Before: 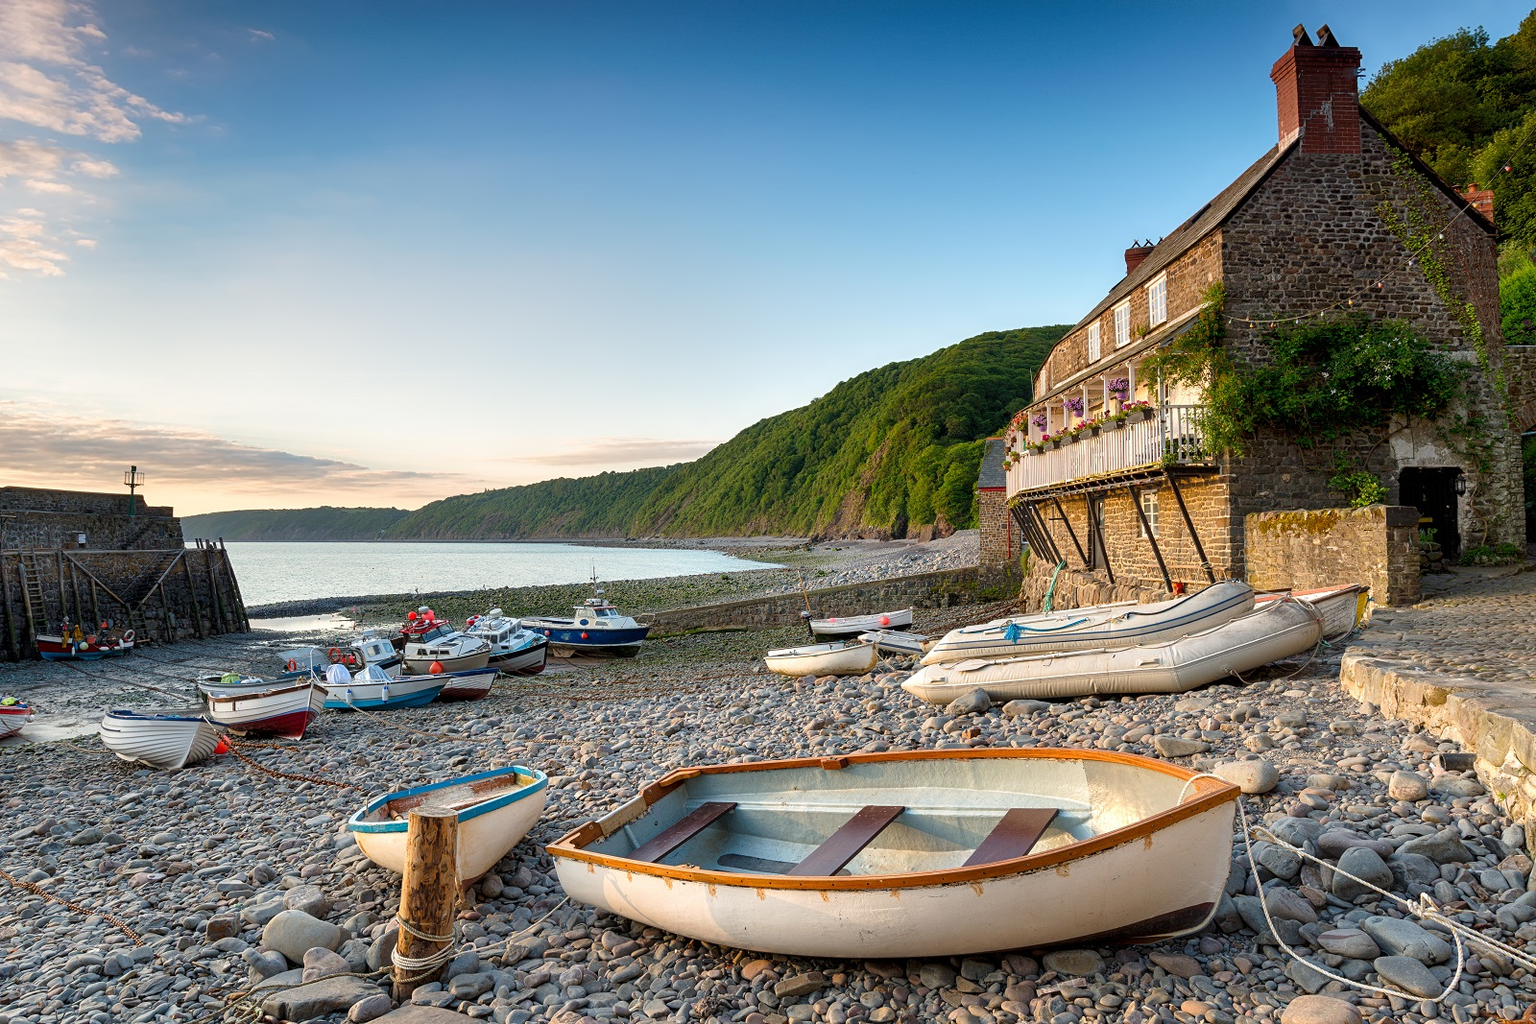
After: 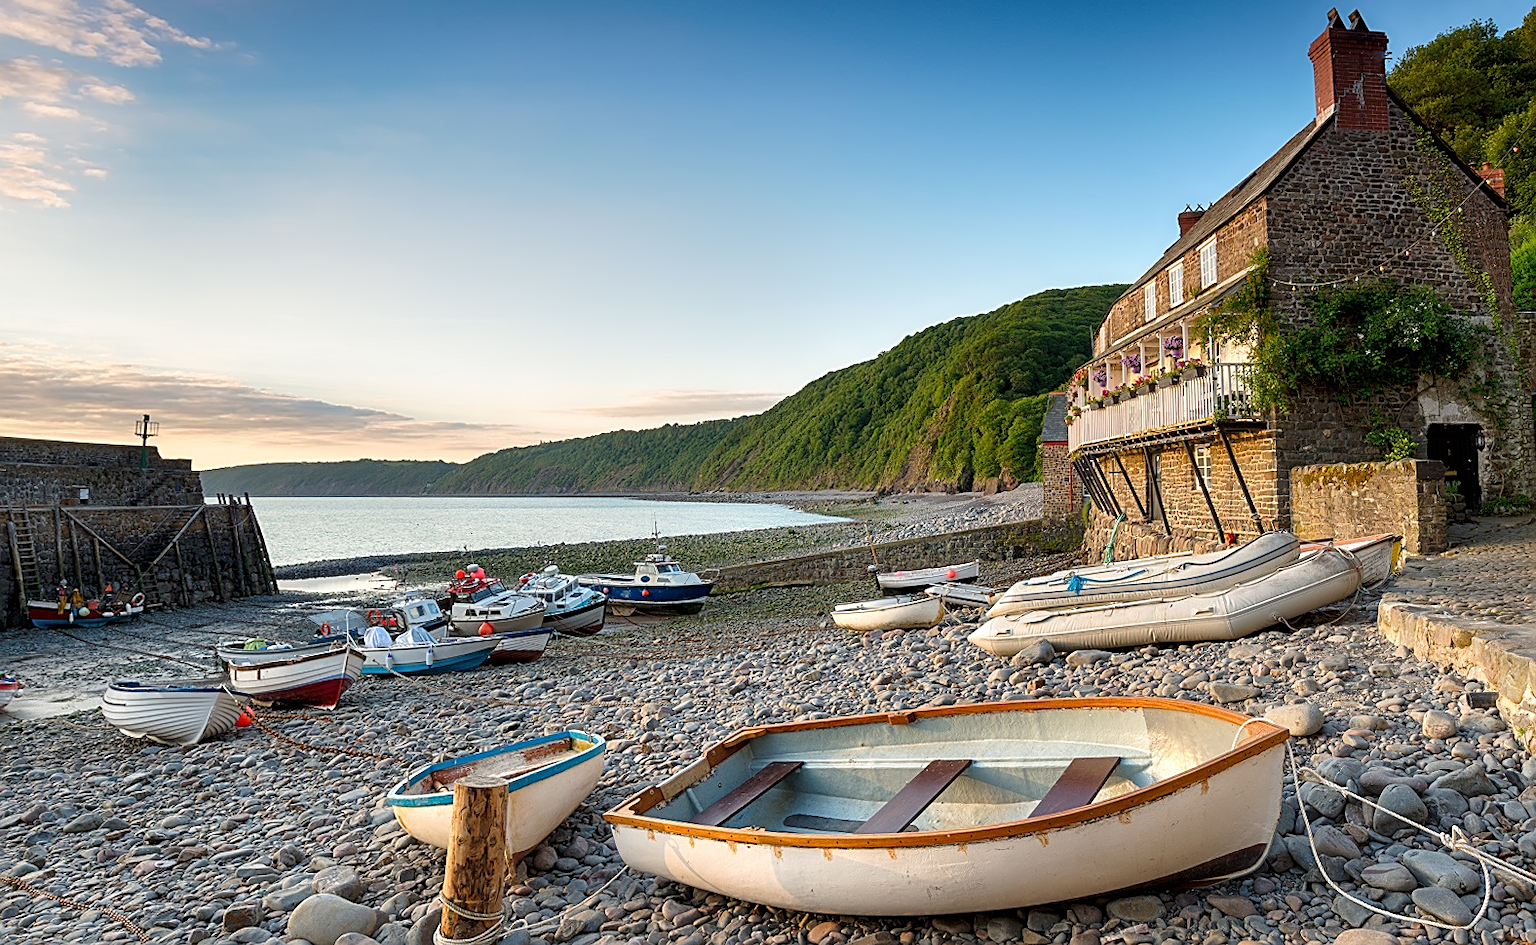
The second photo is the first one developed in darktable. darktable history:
sharpen: on, module defaults
rotate and perspective: rotation -0.013°, lens shift (vertical) -0.027, lens shift (horizontal) 0.178, crop left 0.016, crop right 0.989, crop top 0.082, crop bottom 0.918
